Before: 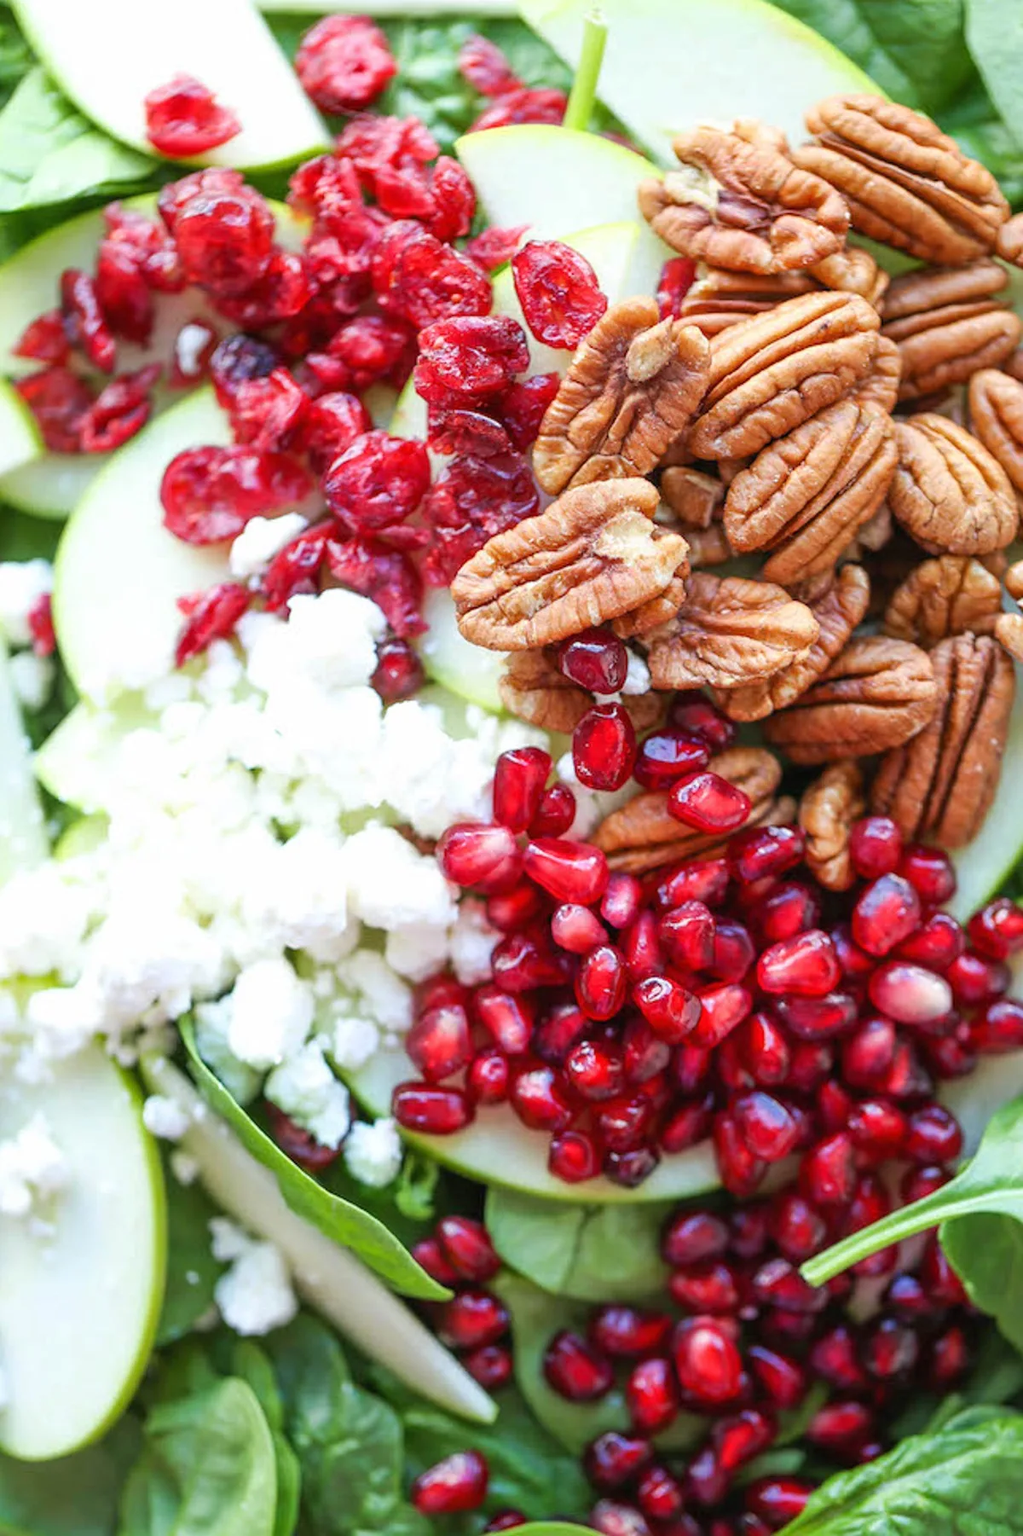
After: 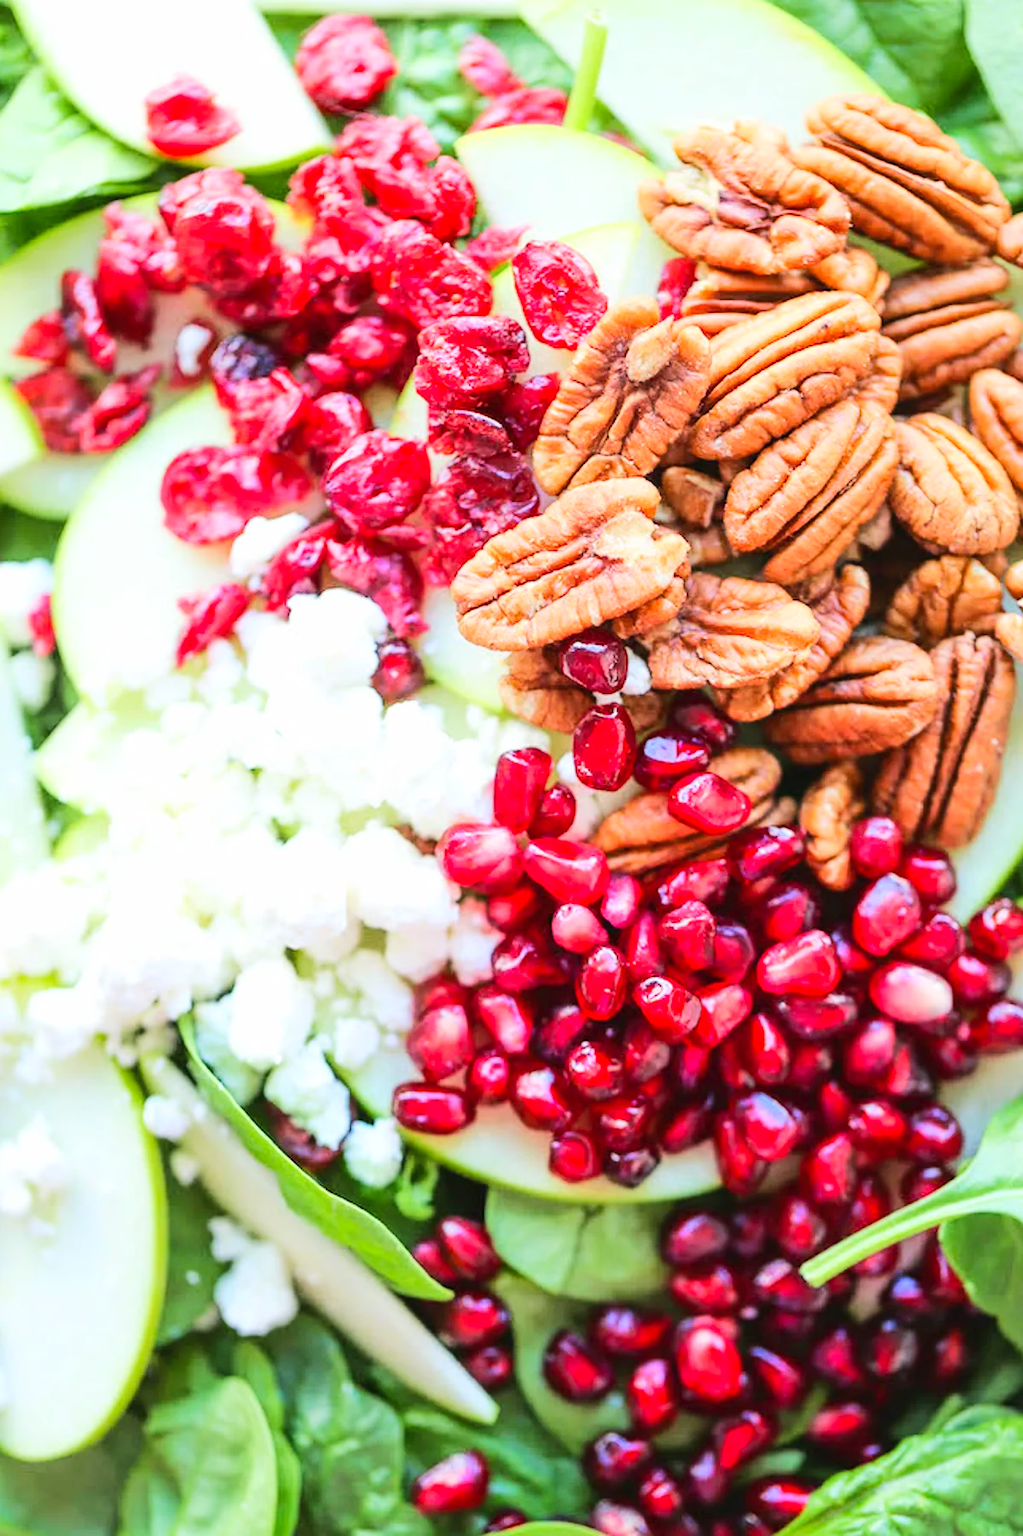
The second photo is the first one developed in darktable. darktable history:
tone curve: curves: ch0 [(0, 0.026) (0.146, 0.158) (0.272, 0.34) (0.453, 0.627) (0.687, 0.829) (1, 1)], color space Lab, linked channels, preserve colors none
